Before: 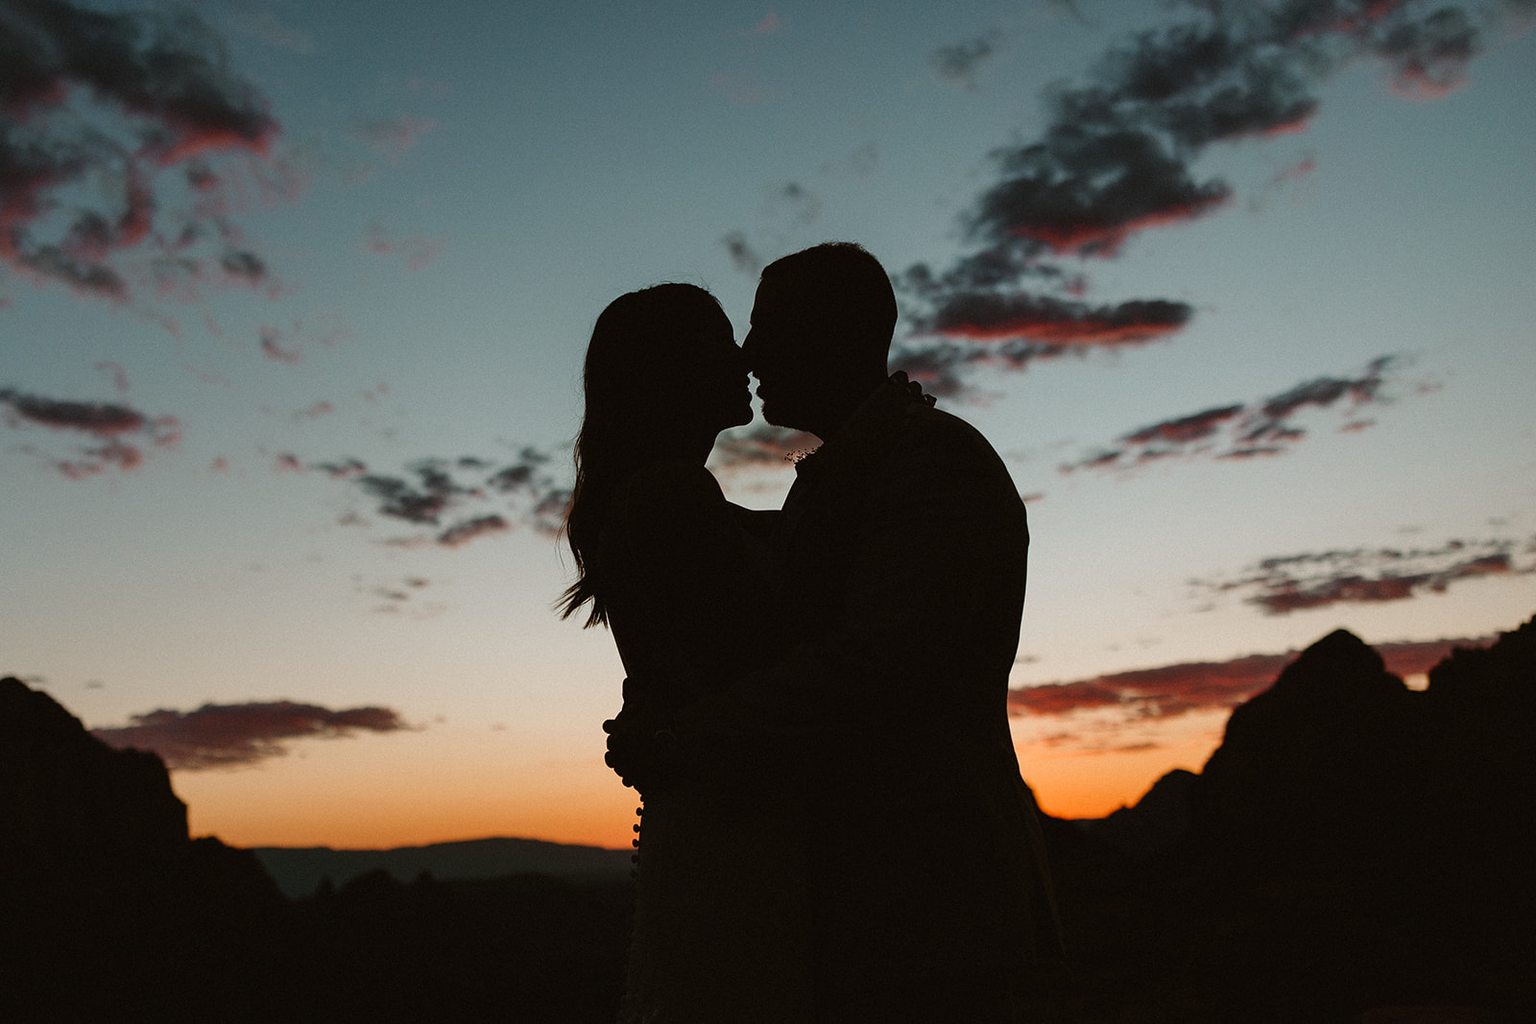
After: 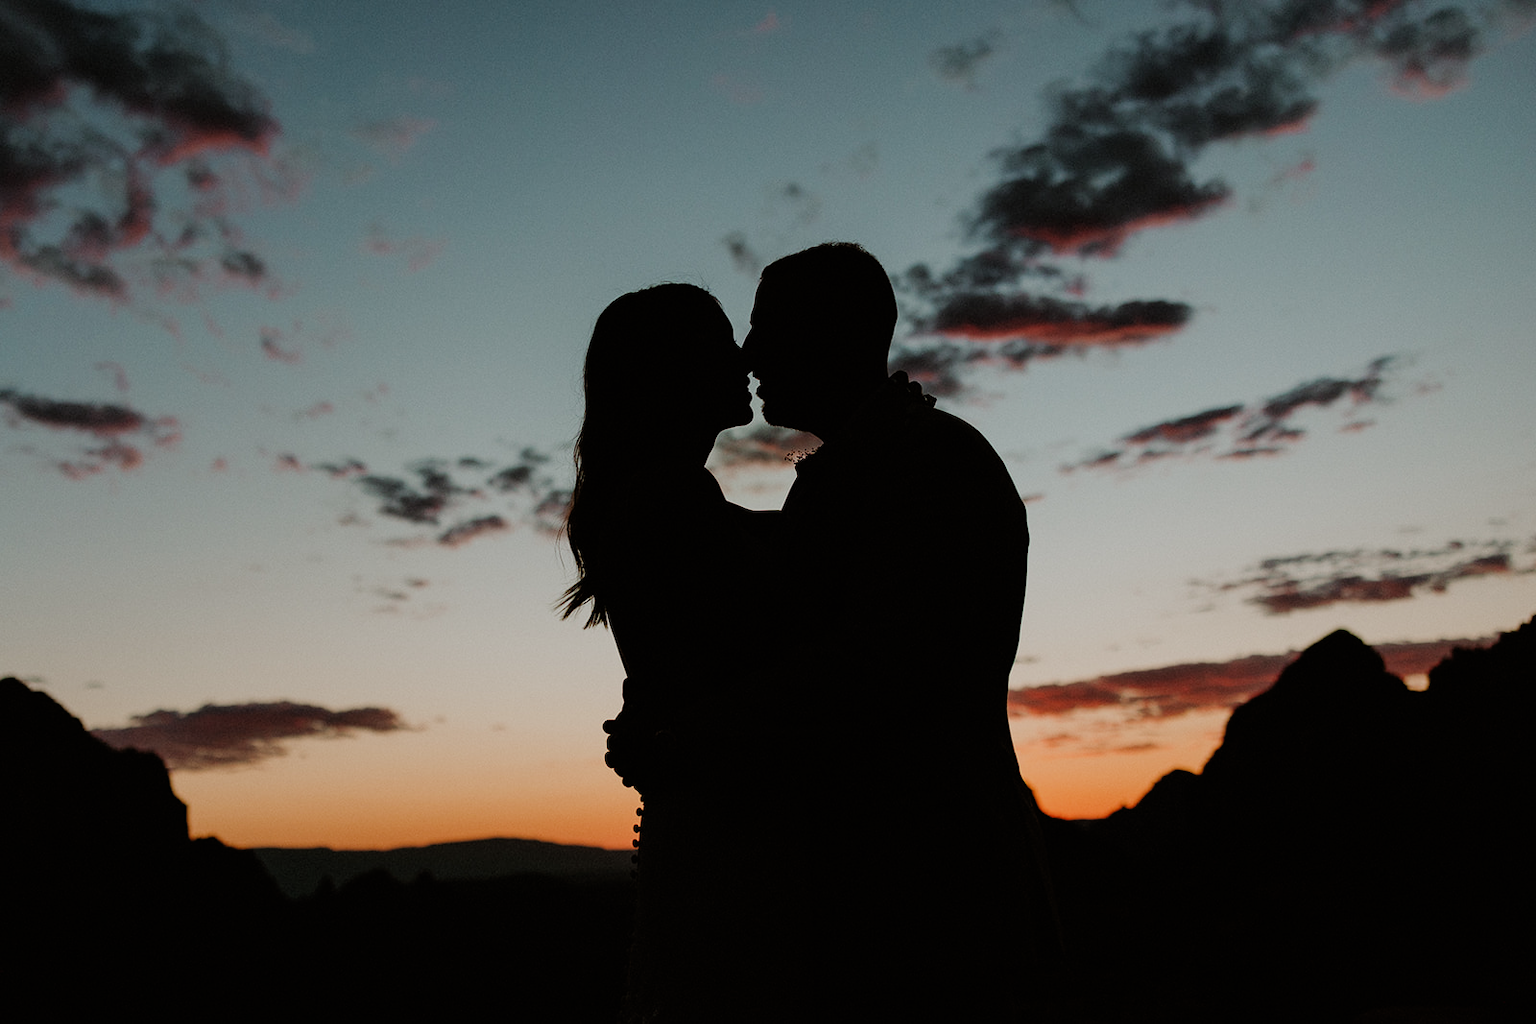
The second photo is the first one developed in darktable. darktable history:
filmic rgb: black relative exposure -7.65 EV, white relative exposure 4.56 EV, threshold 2.97 EV, hardness 3.61, enable highlight reconstruction true
